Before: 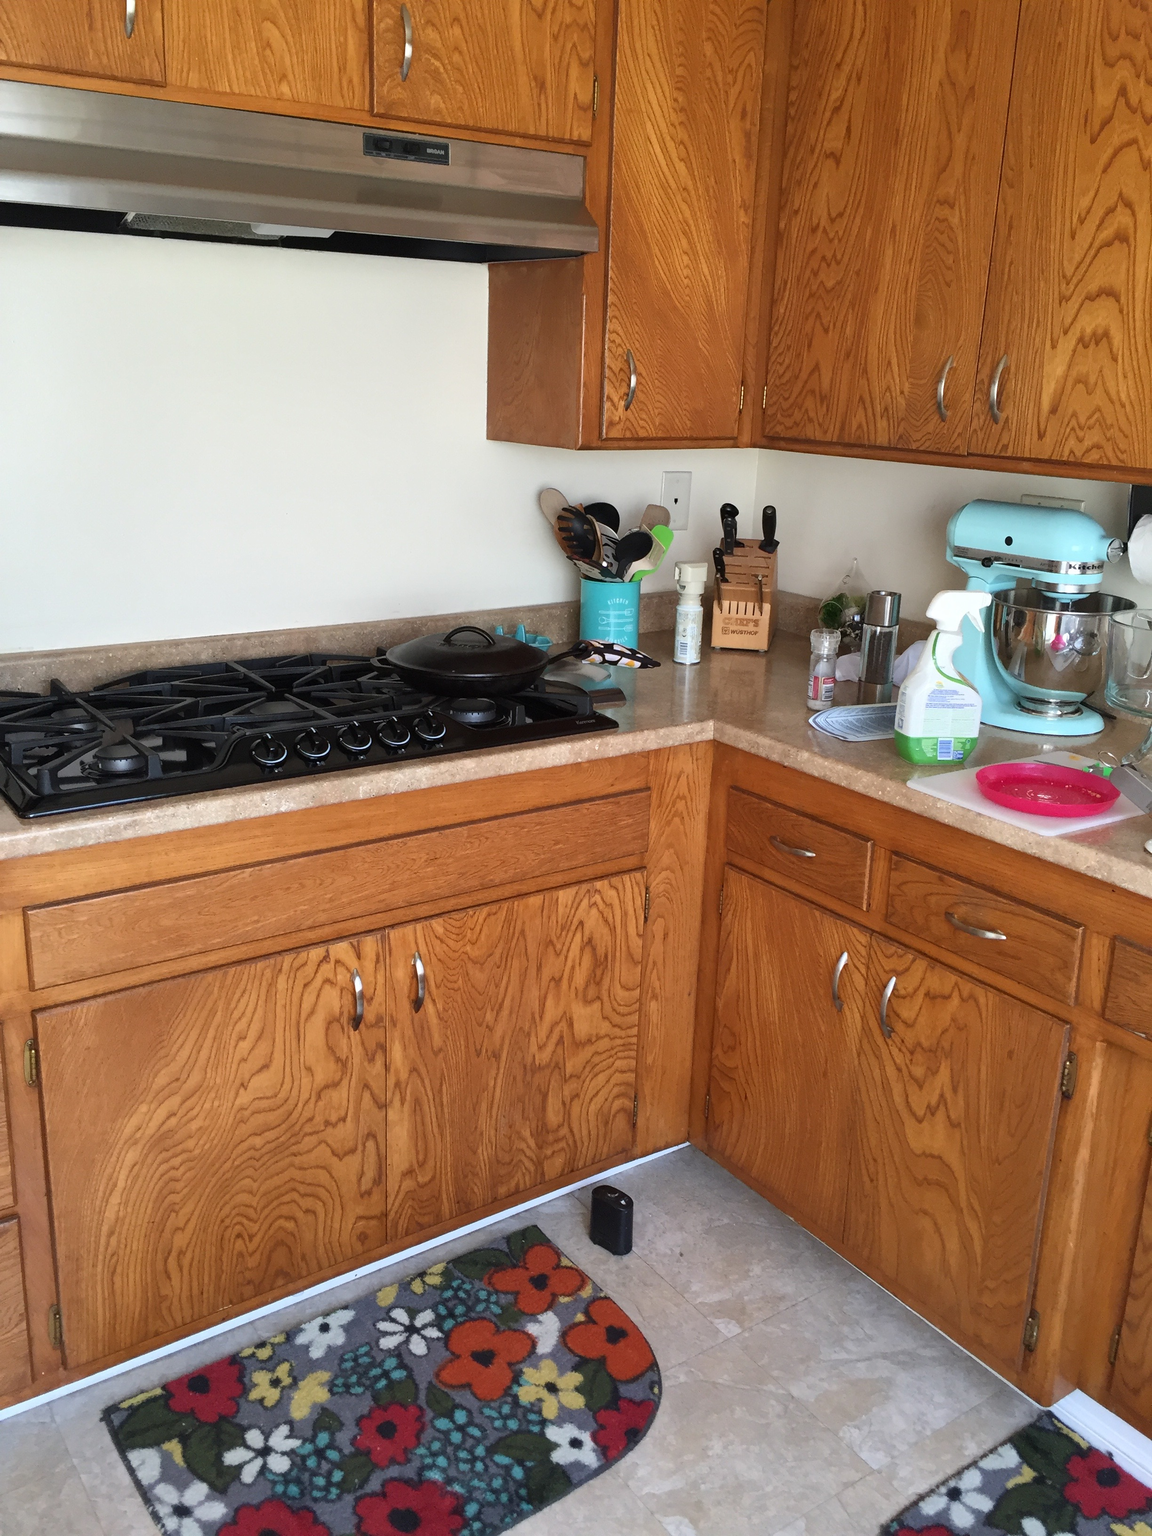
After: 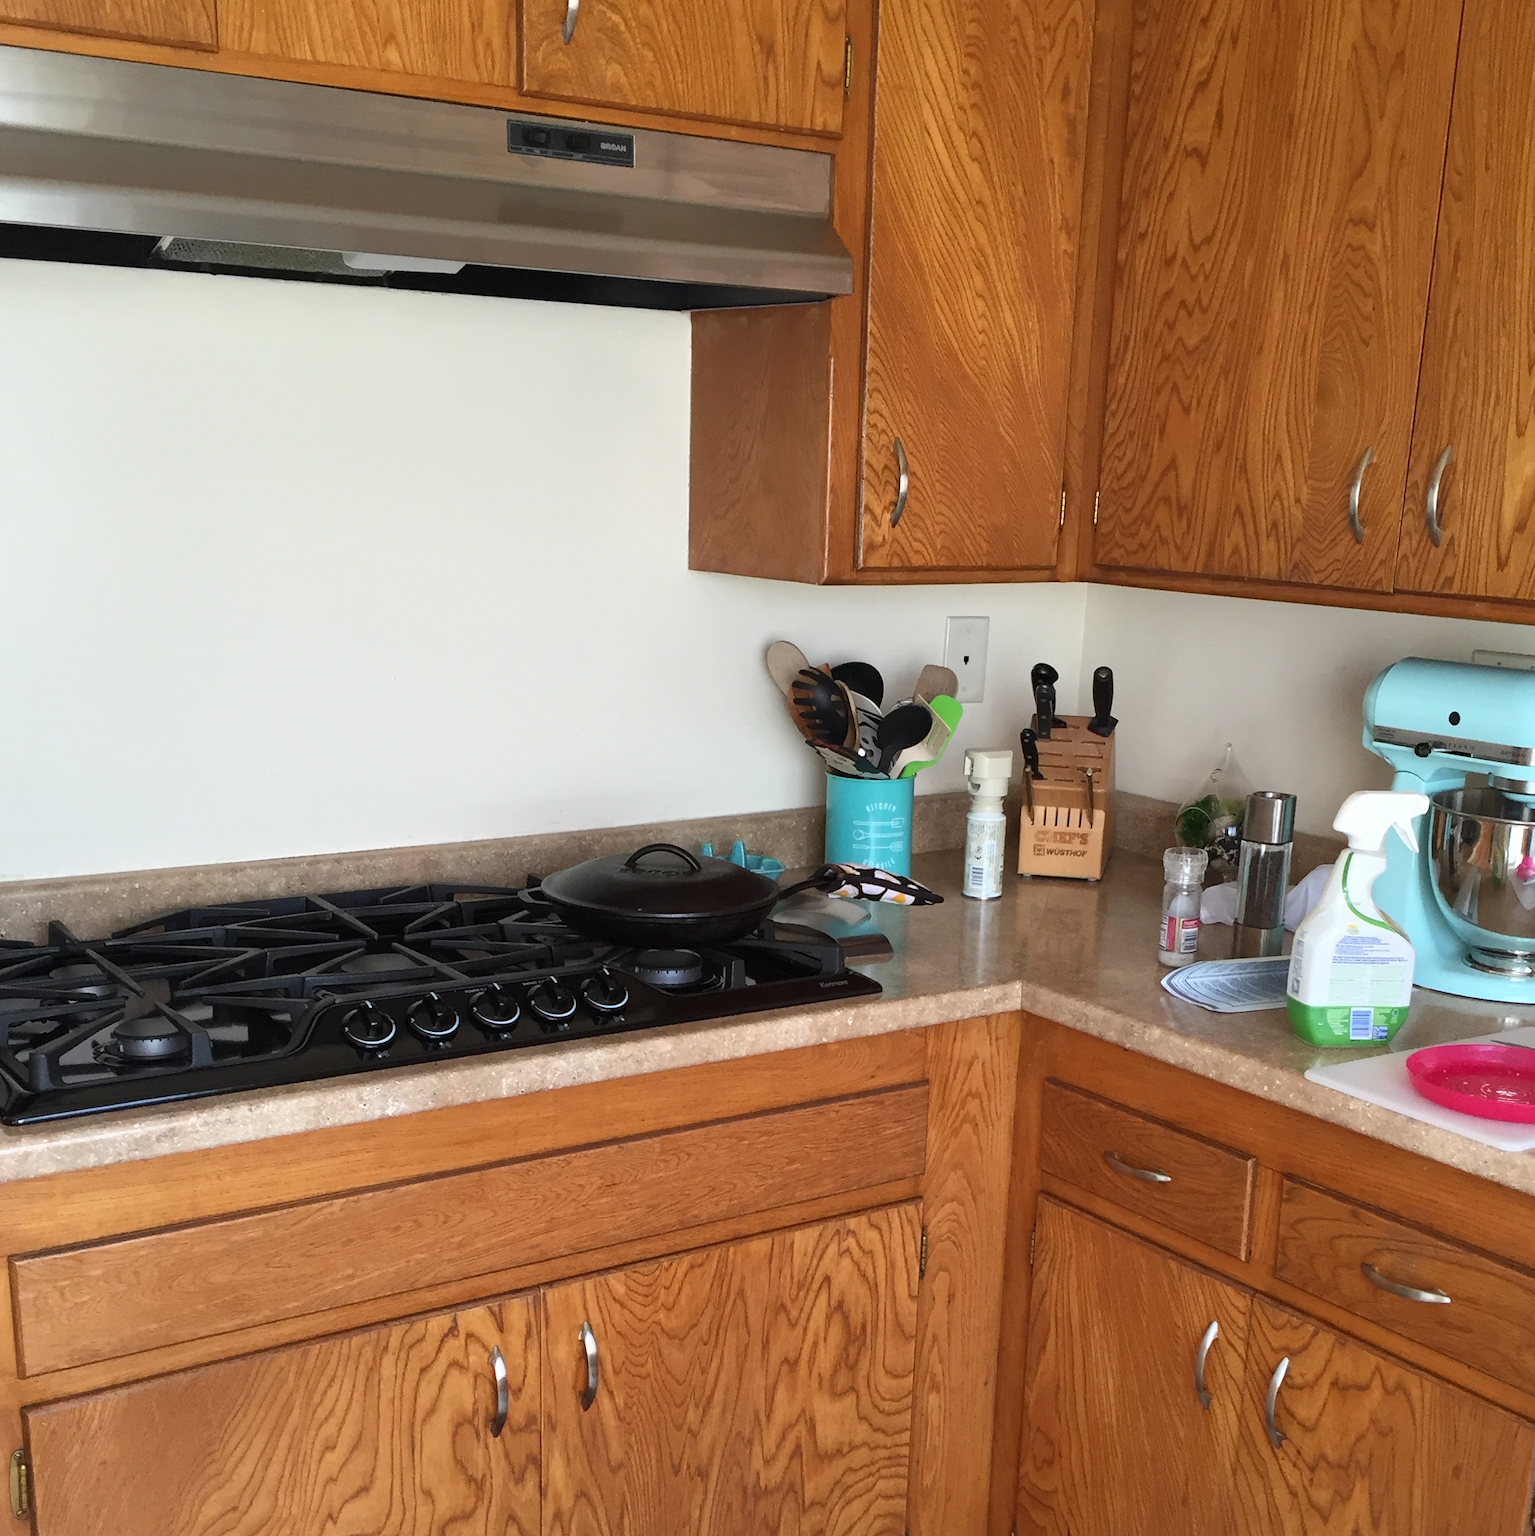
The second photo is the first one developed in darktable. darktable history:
crop: left 1.546%, top 3.366%, right 7.58%, bottom 28.443%
tone equalizer: smoothing 1
